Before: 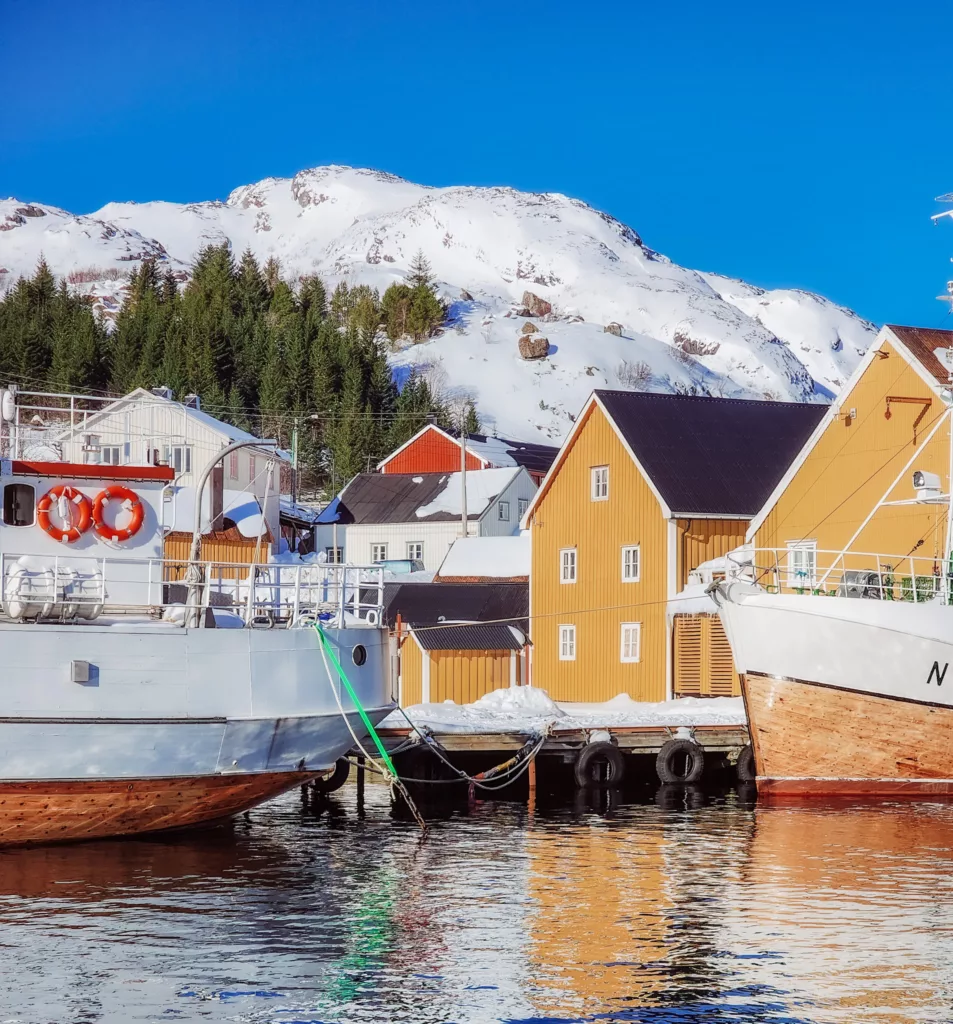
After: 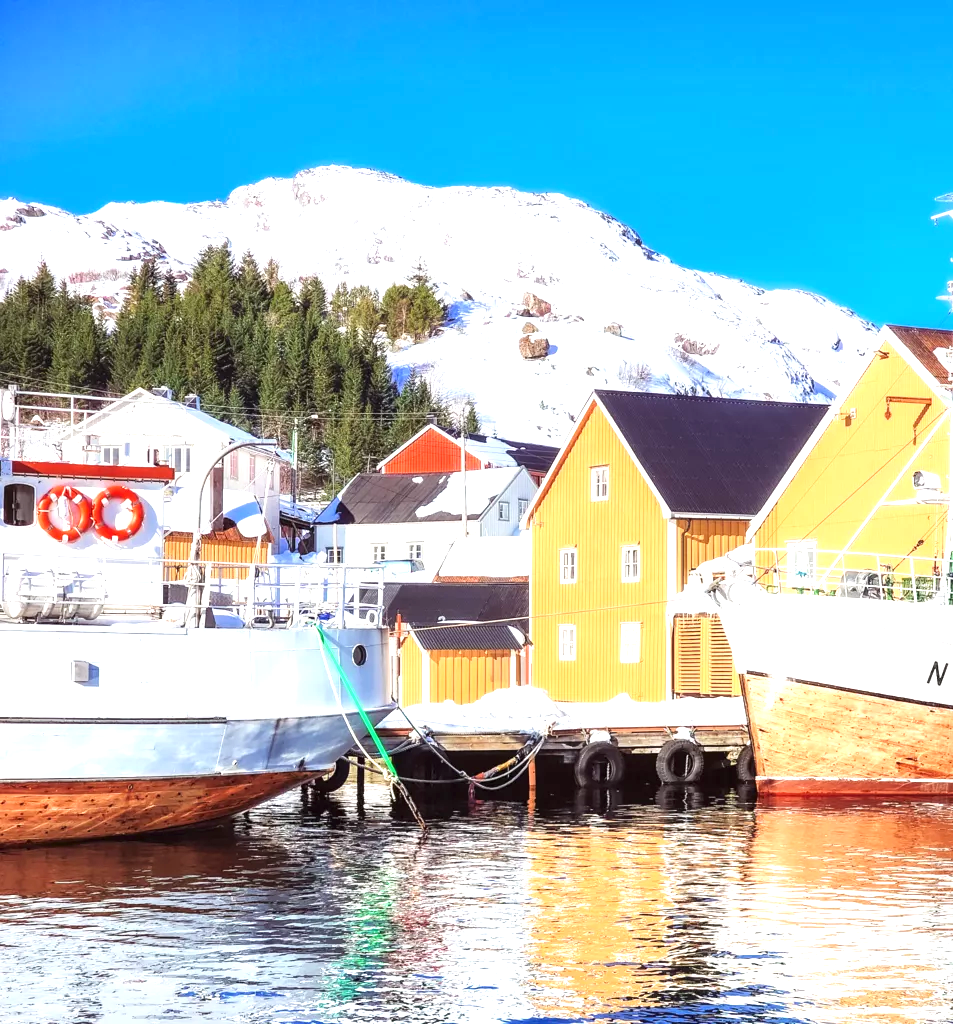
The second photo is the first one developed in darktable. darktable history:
exposure: black level correction 0, exposure 1.182 EV, compensate highlight preservation false
